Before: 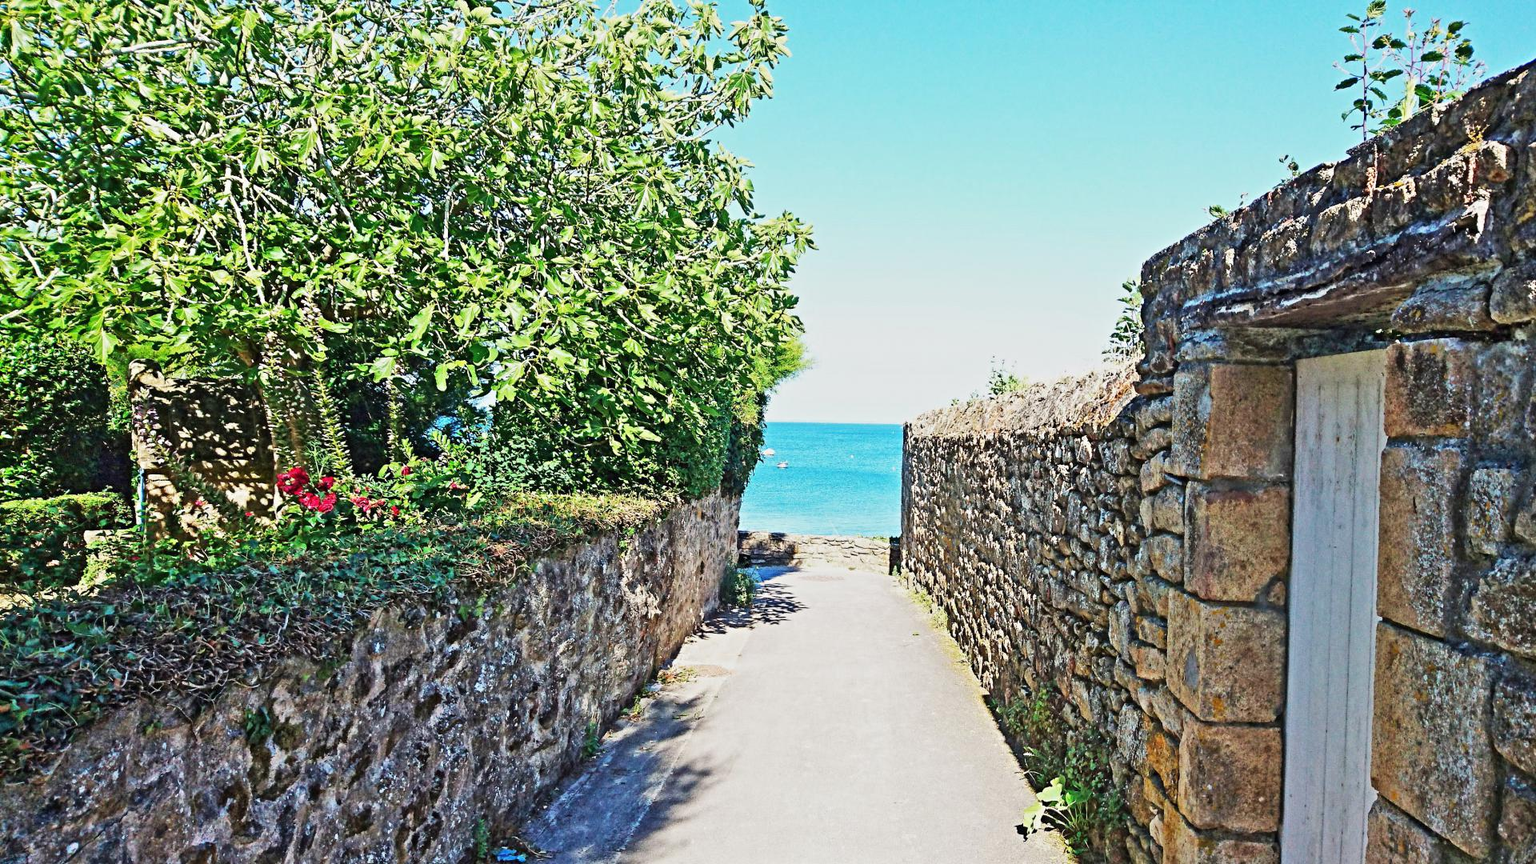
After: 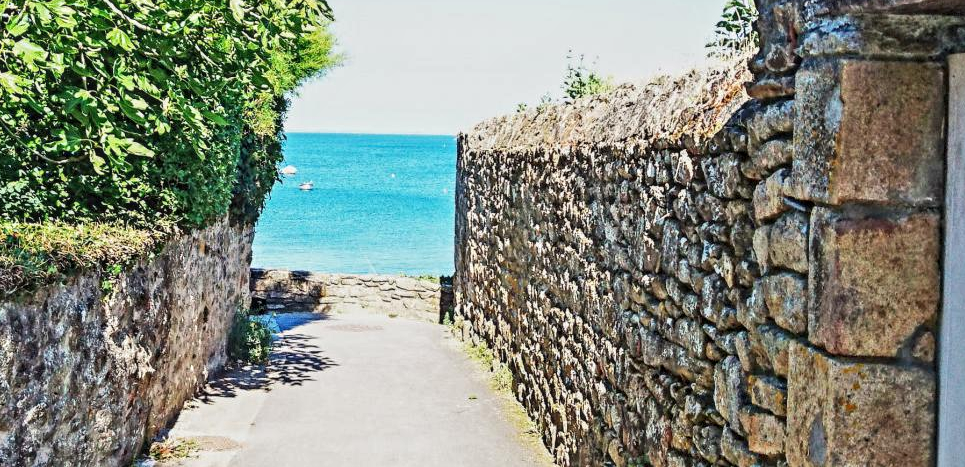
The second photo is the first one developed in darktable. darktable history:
local contrast: on, module defaults
crop: left 35.03%, top 36.625%, right 14.663%, bottom 20.057%
